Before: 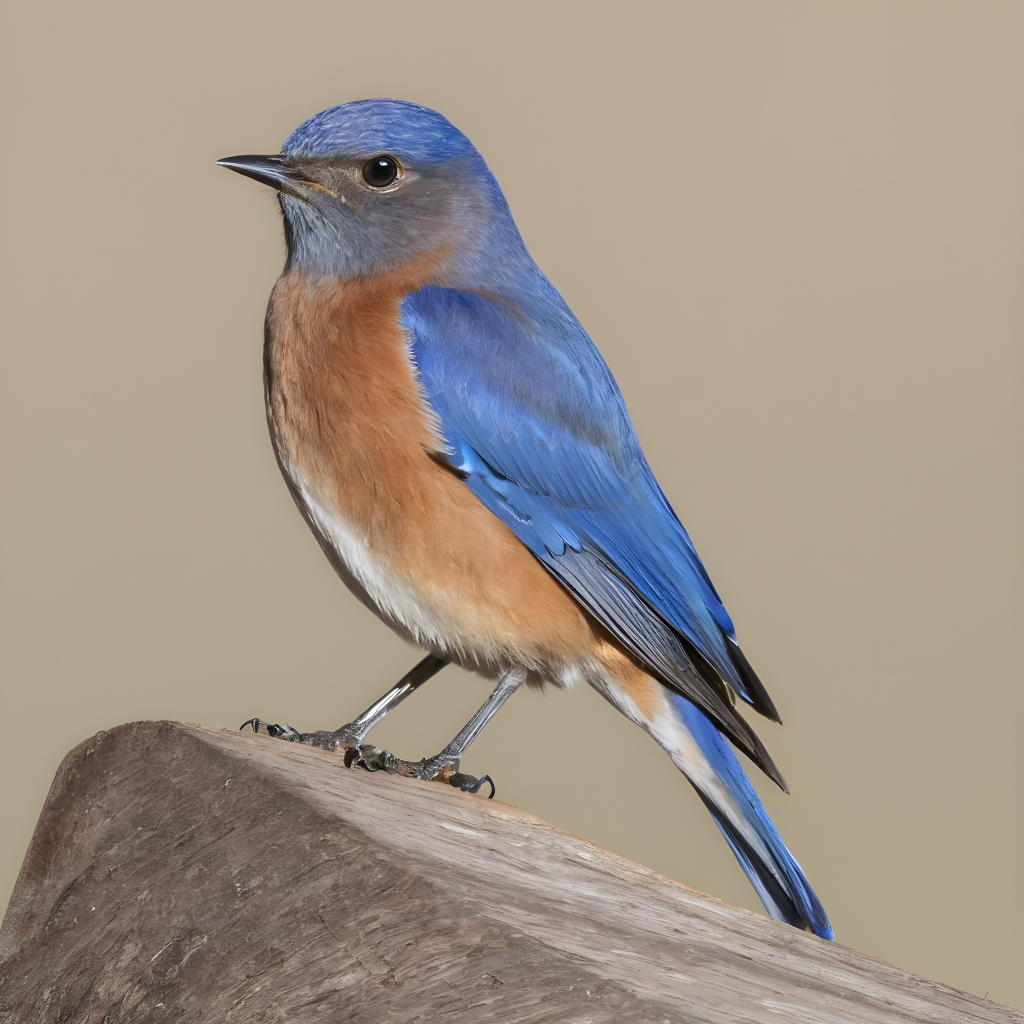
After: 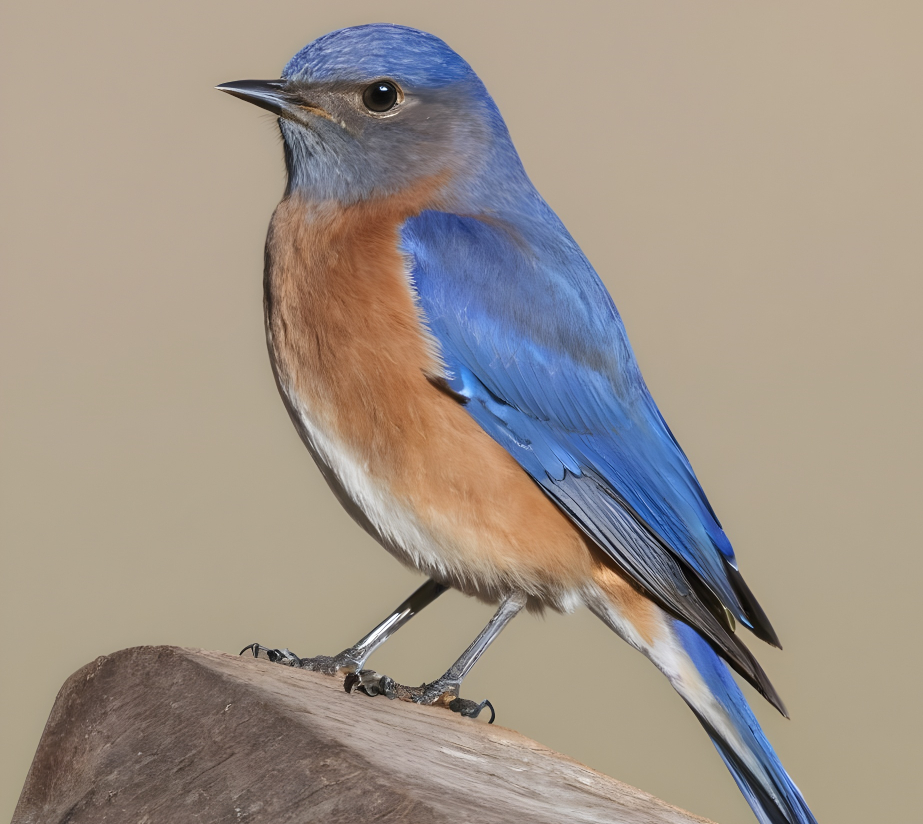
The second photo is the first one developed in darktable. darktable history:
crop: top 7.401%, right 9.851%, bottom 12.068%
